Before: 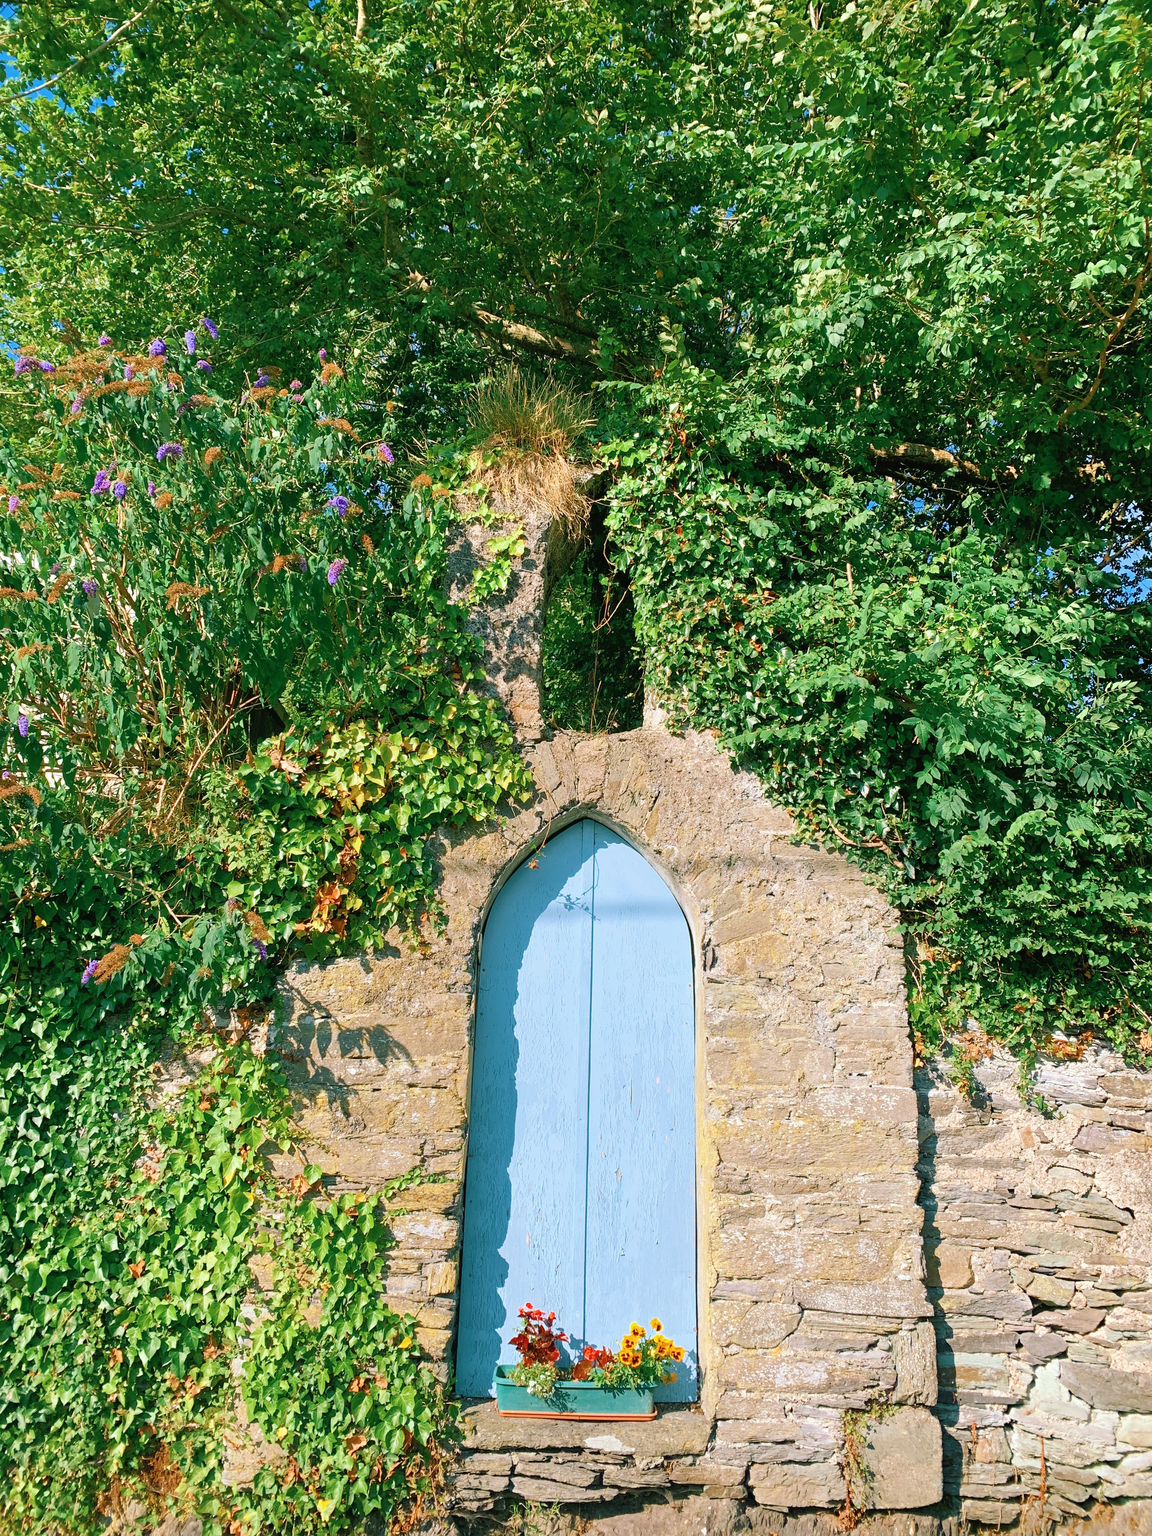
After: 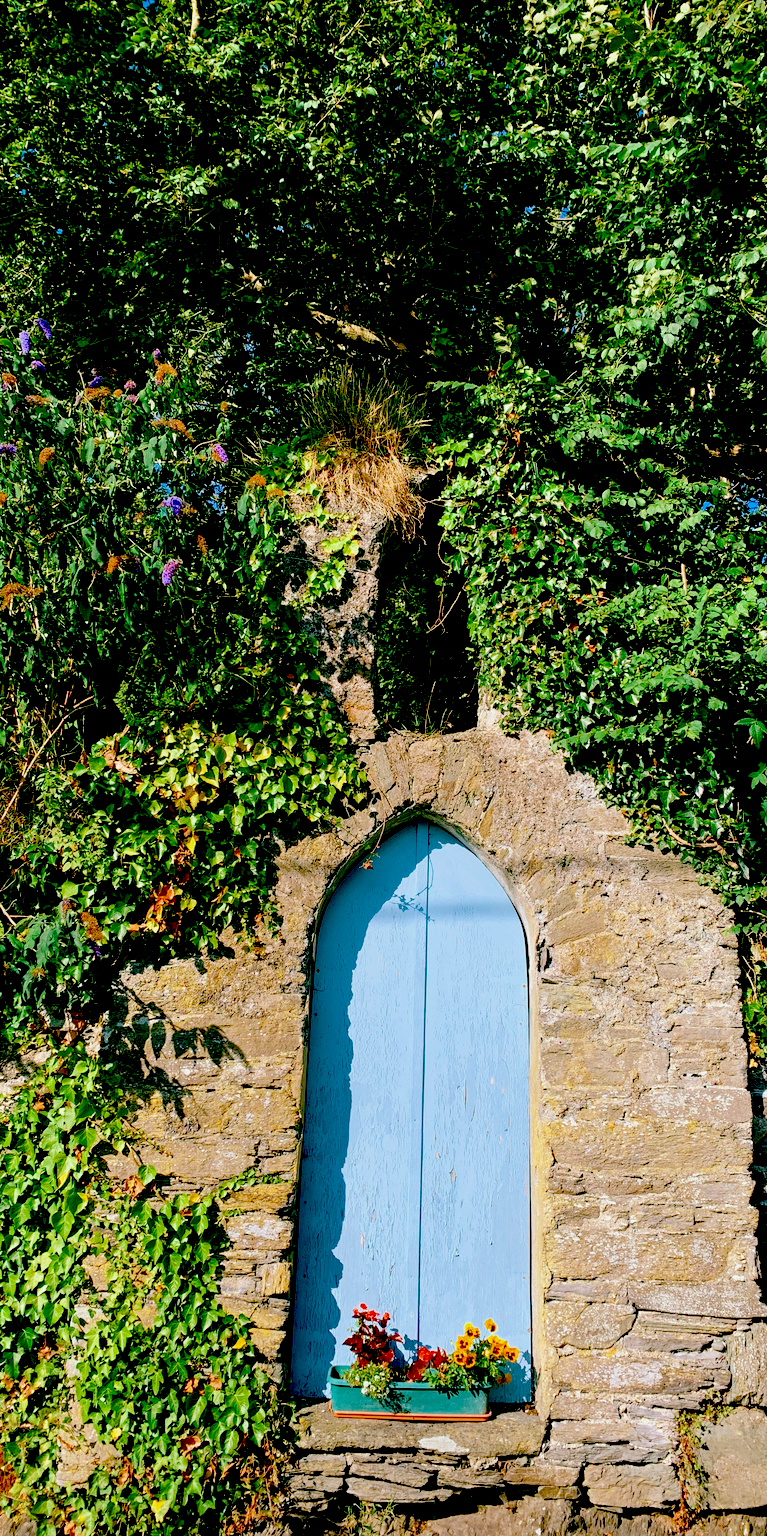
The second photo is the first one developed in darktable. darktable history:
exposure: black level correction 0.1, exposure -0.092 EV, compensate highlight preservation false
crop and rotate: left 14.436%, right 18.898%
